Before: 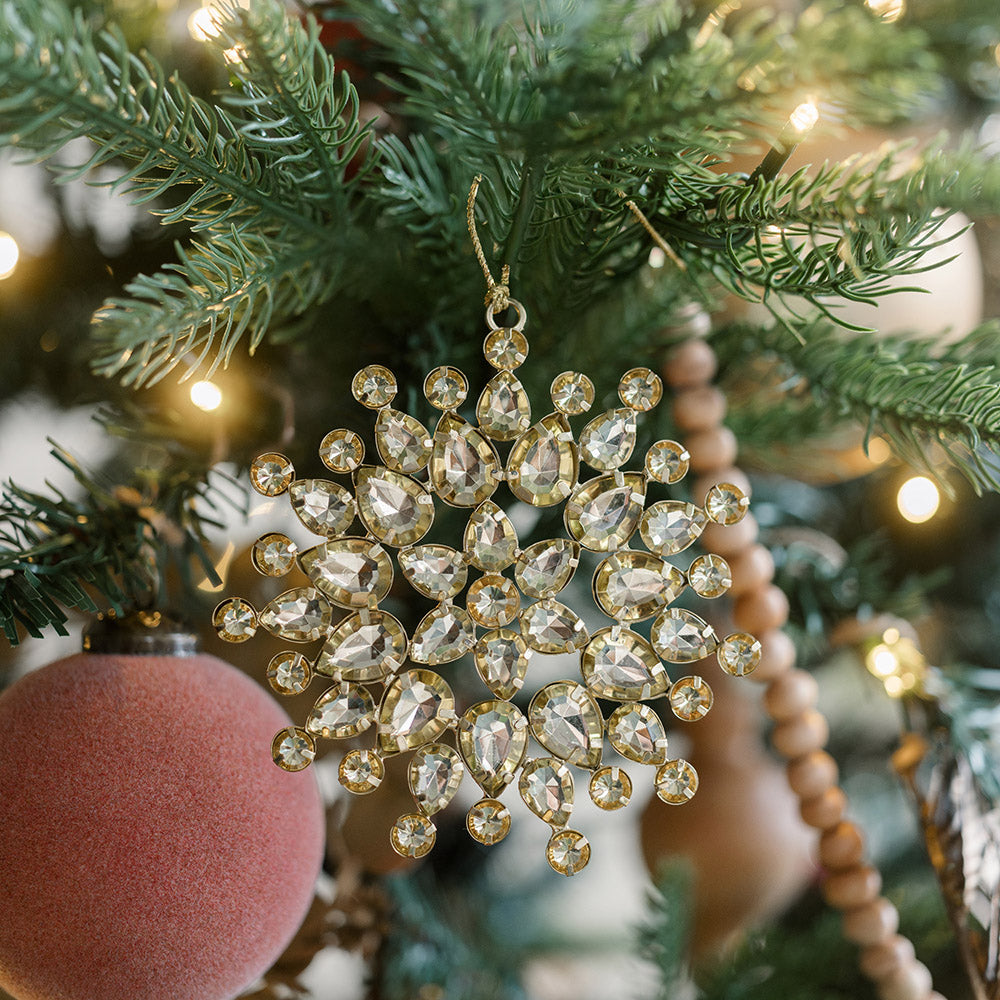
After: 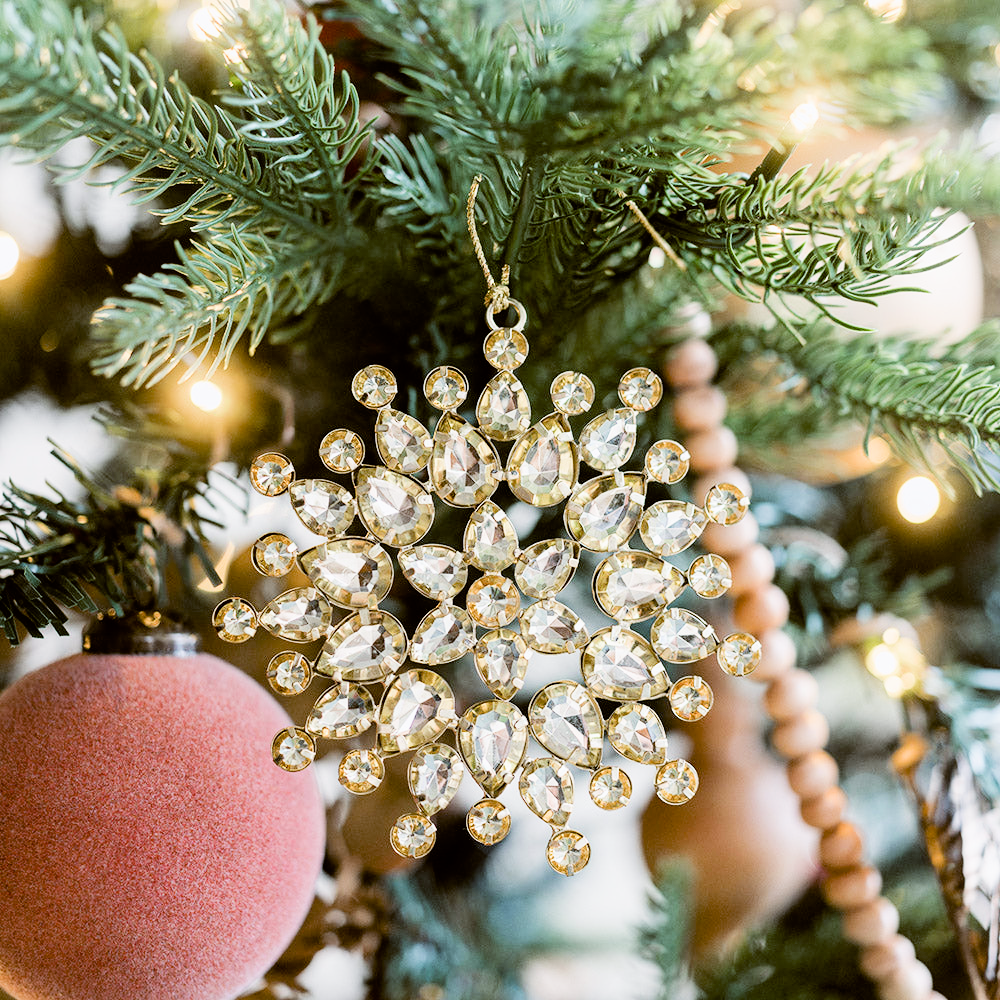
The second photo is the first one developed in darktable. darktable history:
exposure: exposure 1.061 EV, compensate highlight preservation false
color balance: lift [1, 1.015, 1.004, 0.985], gamma [1, 0.958, 0.971, 1.042], gain [1, 0.956, 0.977, 1.044]
filmic rgb: black relative exposure -5 EV, hardness 2.88, contrast 1.3, highlights saturation mix -30%
white balance: red 1.004, blue 1.024
